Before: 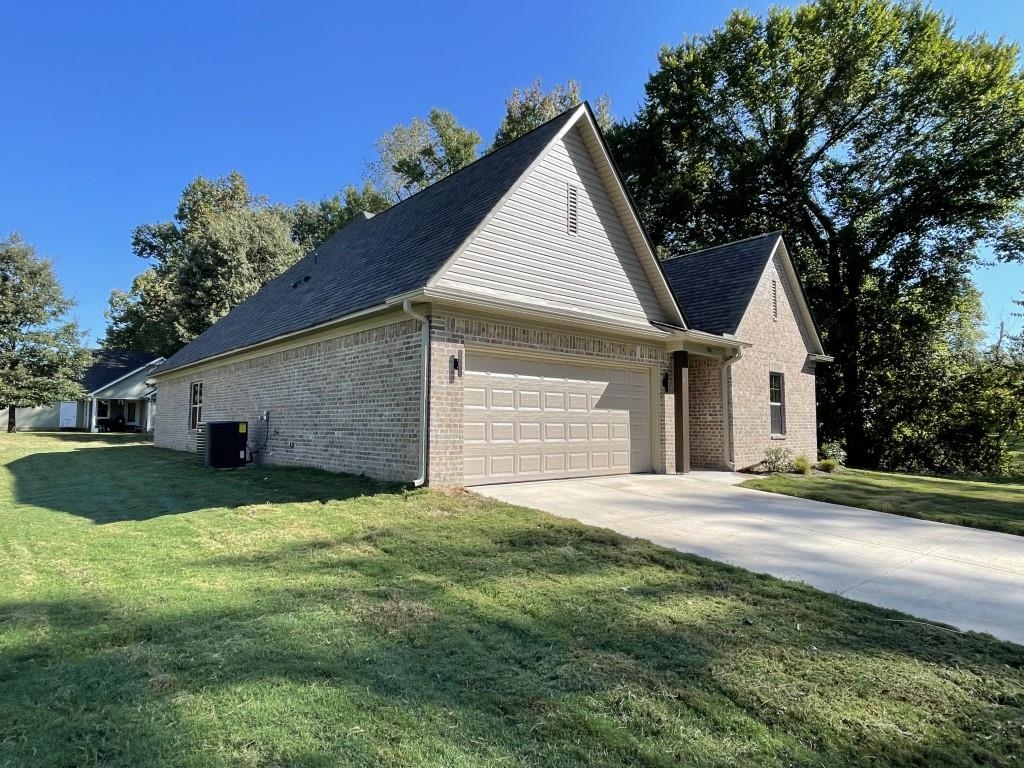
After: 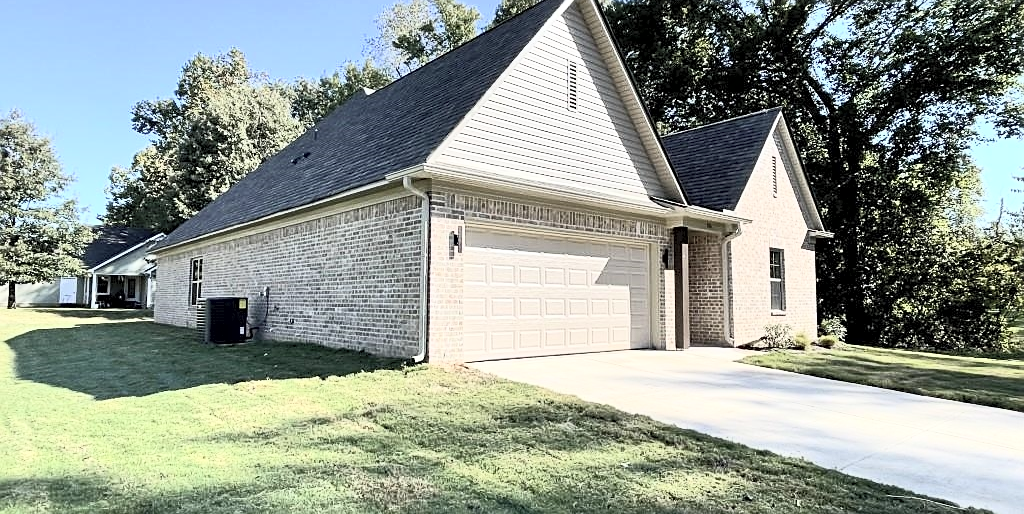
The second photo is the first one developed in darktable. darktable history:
crop: top 16.247%, bottom 16.719%
contrast brightness saturation: contrast 0.441, brightness 0.557, saturation -0.185
exposure: black level correction 0.002, compensate highlight preservation false
sharpen: on, module defaults
